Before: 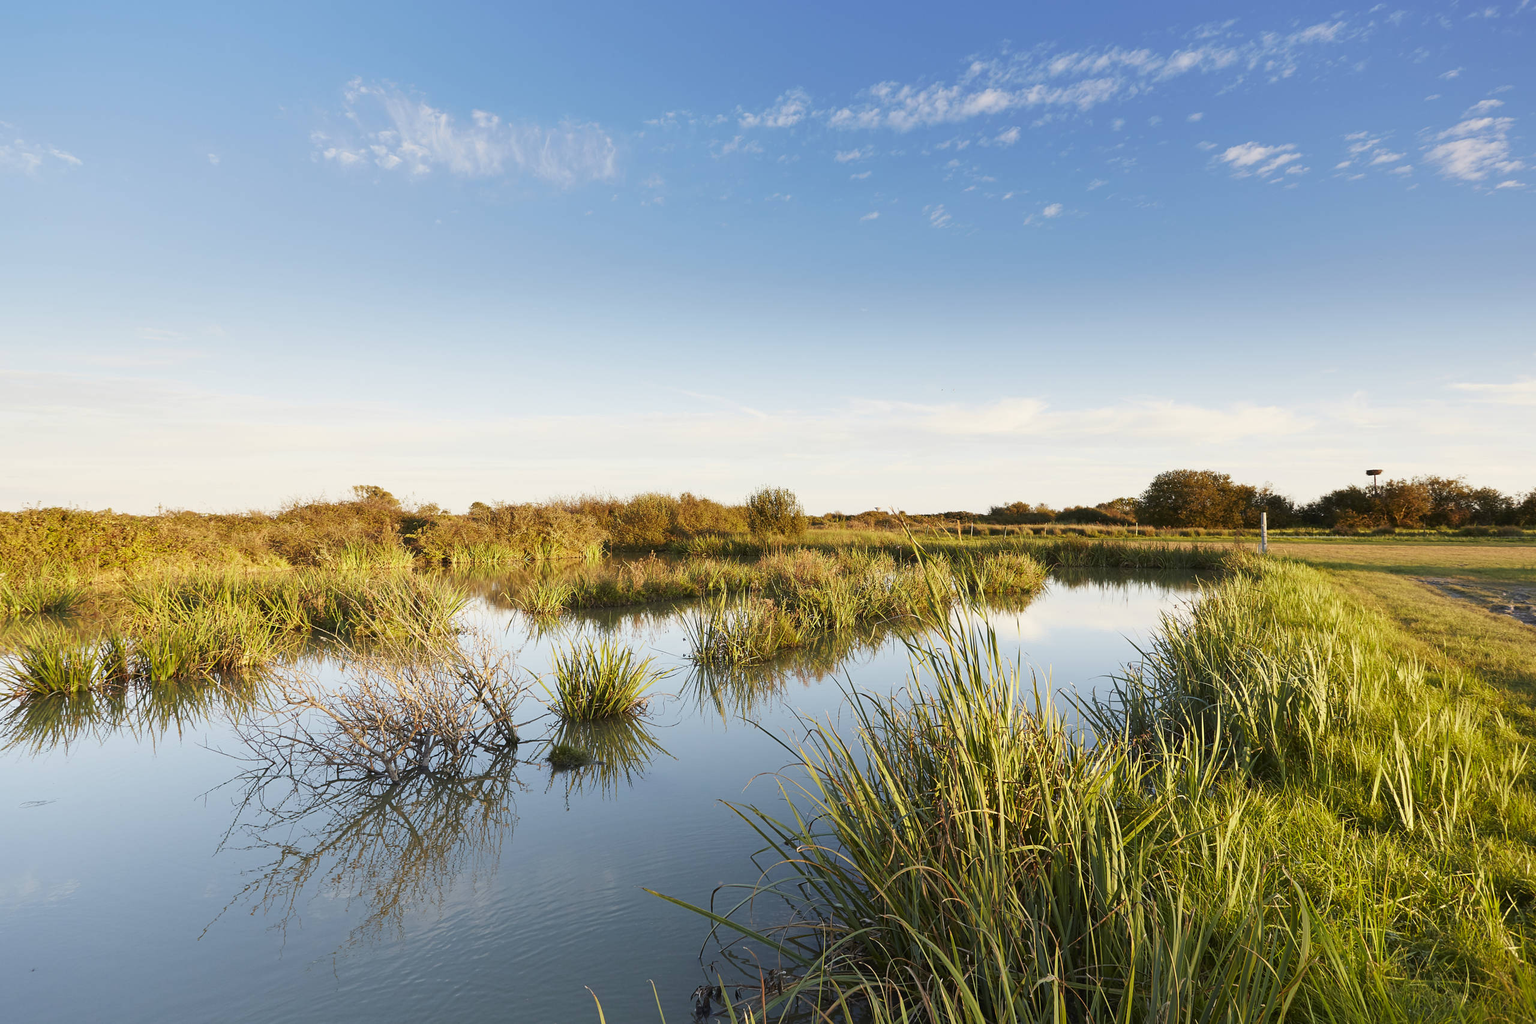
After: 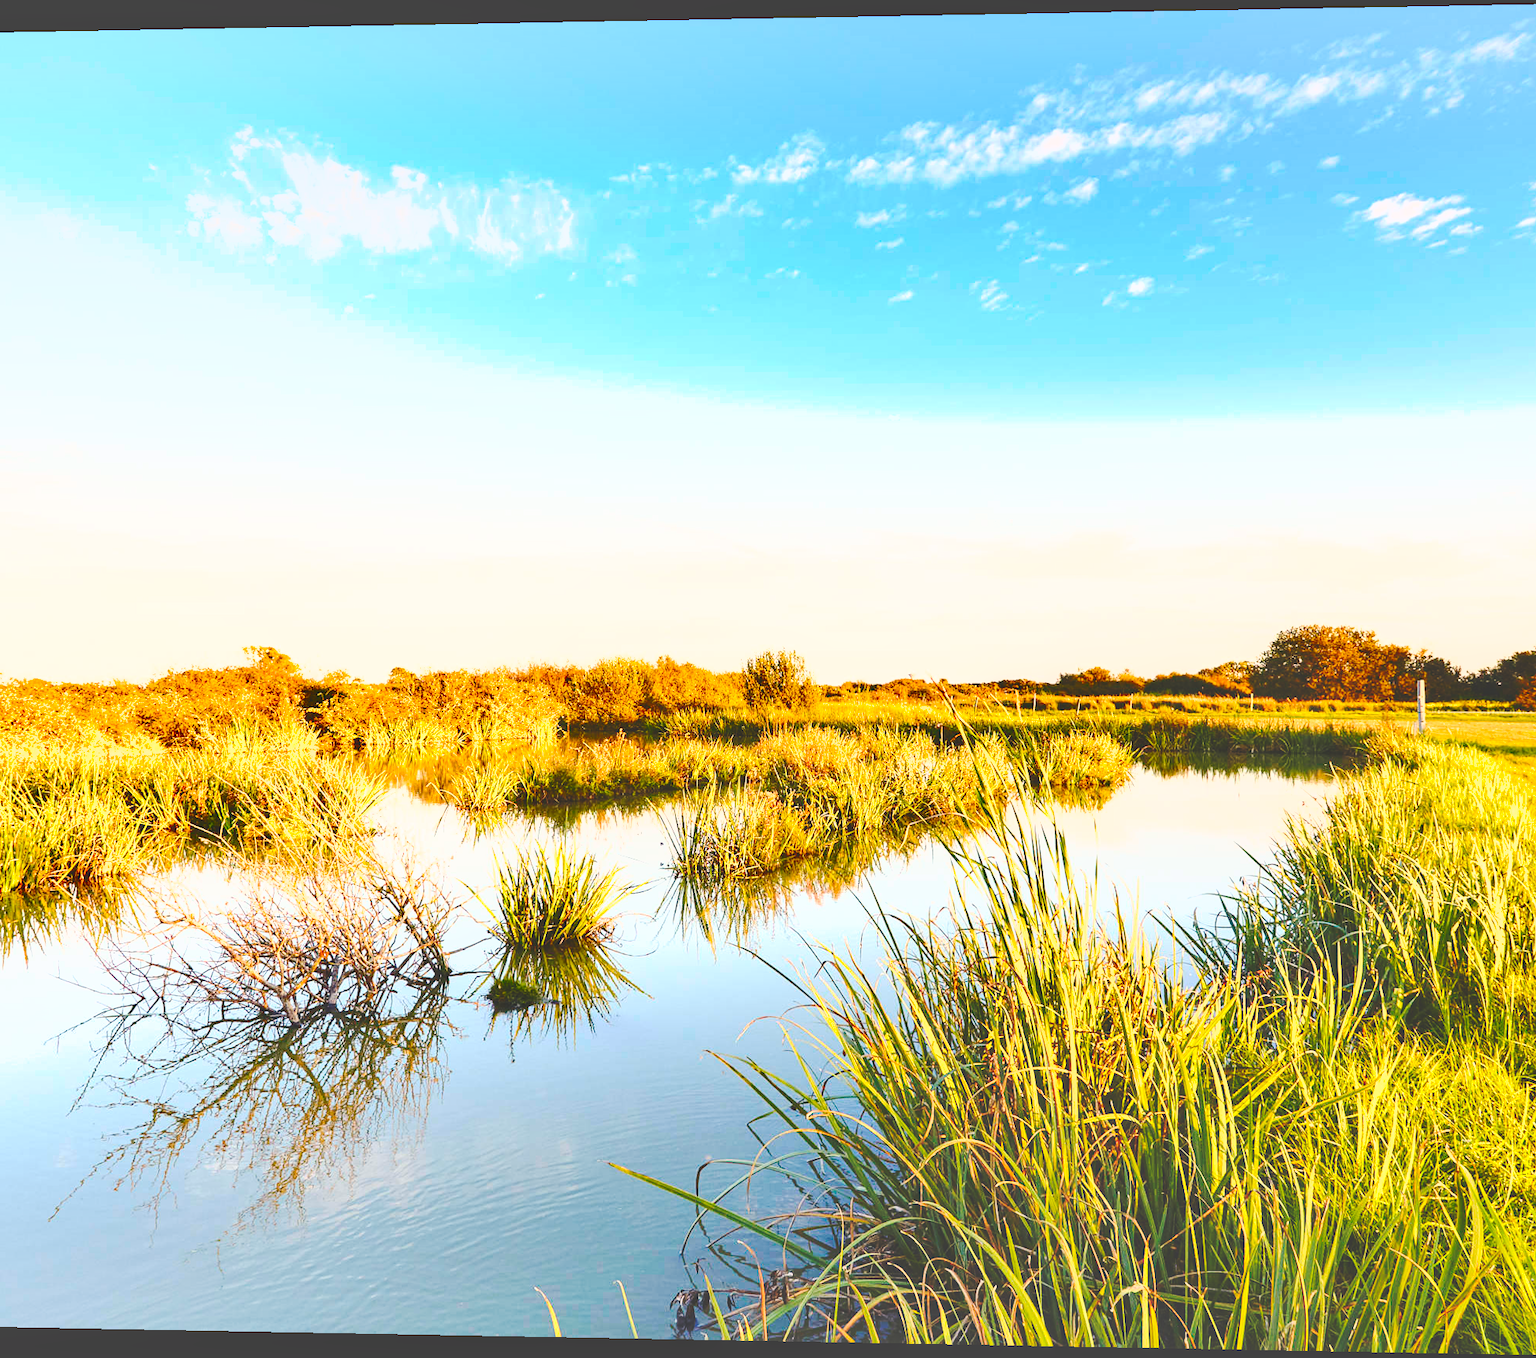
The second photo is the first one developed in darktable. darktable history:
rotate and perspective: lens shift (horizontal) -0.055, automatic cropping off
contrast brightness saturation: contrast 0.2, brightness 0.16, saturation 0.22
base curve: curves: ch0 [(0, 0.024) (0.055, 0.065) (0.121, 0.166) (0.236, 0.319) (0.693, 0.726) (1, 1)], preserve colors none
local contrast: detail 110%
crop: left 9.88%, right 12.664%
exposure: exposure 1.089 EV, compensate highlight preservation false
color balance rgb: shadows lift › chroma 2%, shadows lift › hue 247.2°, power › chroma 0.3%, power › hue 25.2°, highlights gain › chroma 3%, highlights gain › hue 60°, global offset › luminance 0.75%, perceptual saturation grading › global saturation 20%, perceptual saturation grading › highlights -20%, perceptual saturation grading › shadows 30%, global vibrance 20%
shadows and highlights: low approximation 0.01, soften with gaussian
